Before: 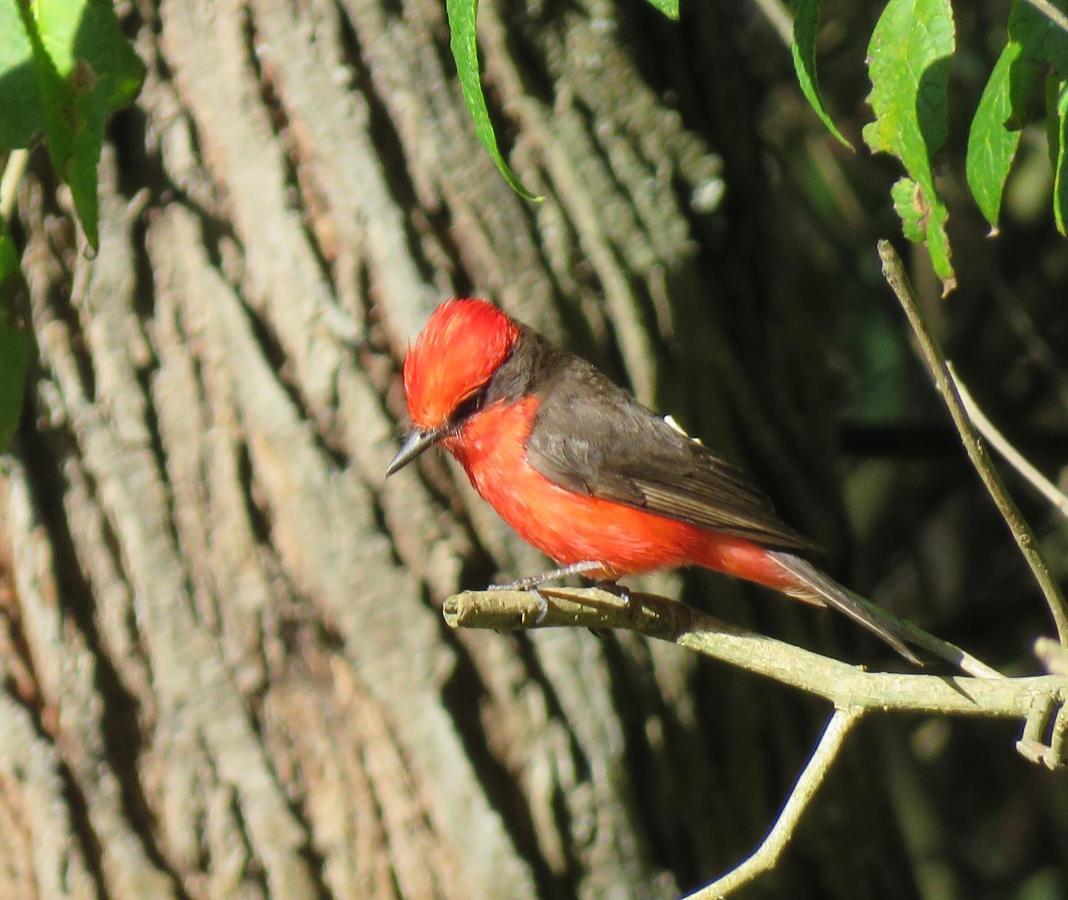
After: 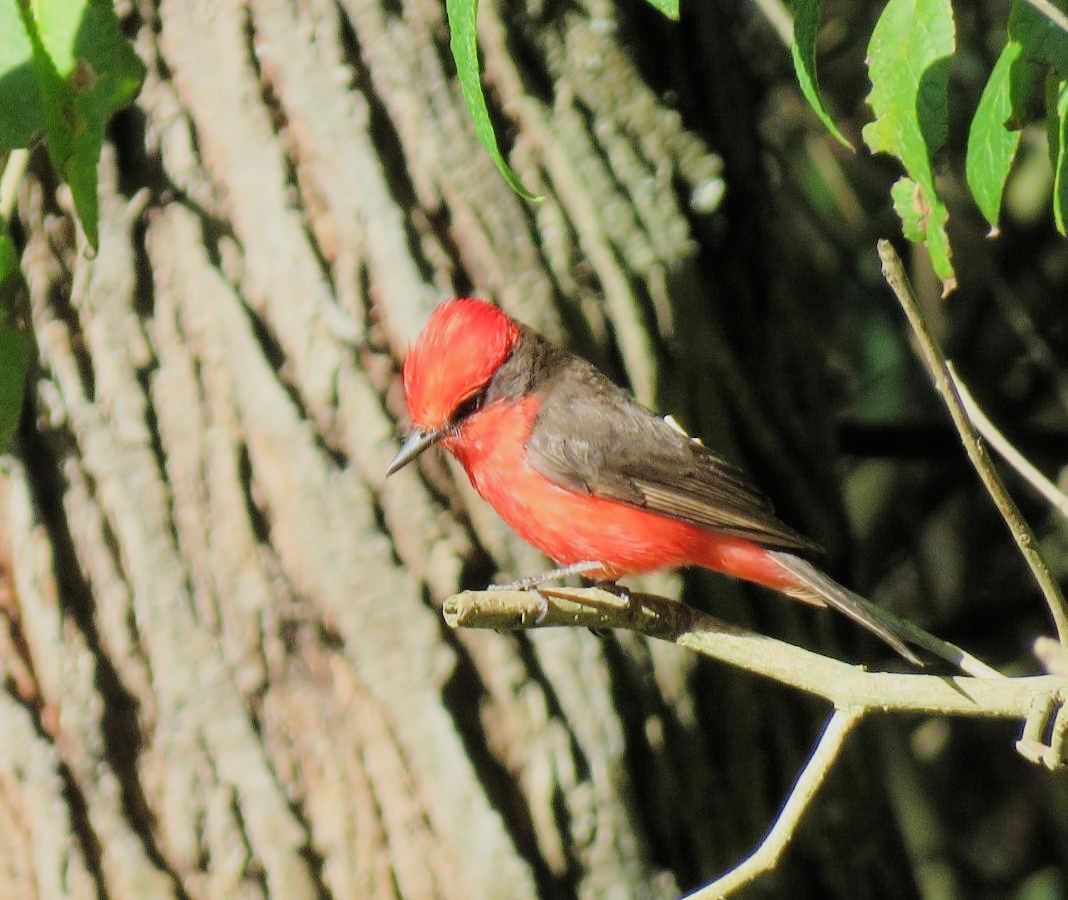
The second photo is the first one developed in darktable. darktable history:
filmic rgb: black relative exposure -7.32 EV, white relative exposure 5.09 EV, hardness 3.2
tone equalizer: on, module defaults
exposure: black level correction 0, exposure 0.7 EV, compensate exposure bias true, compensate highlight preservation false
